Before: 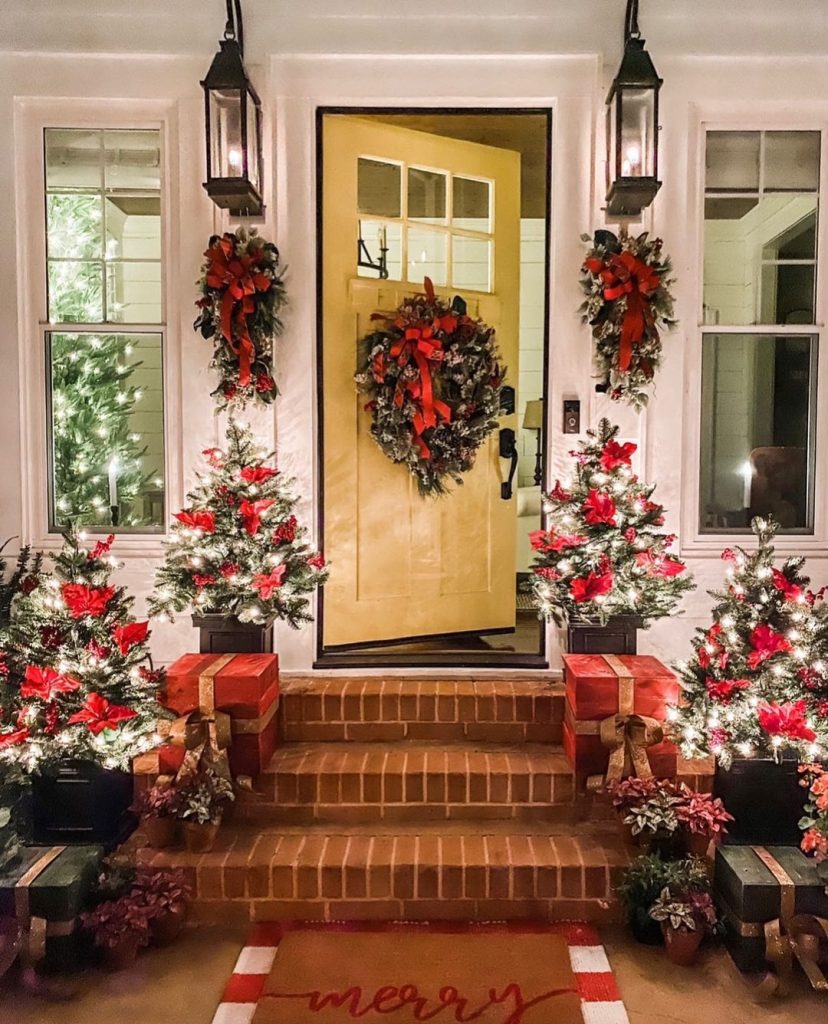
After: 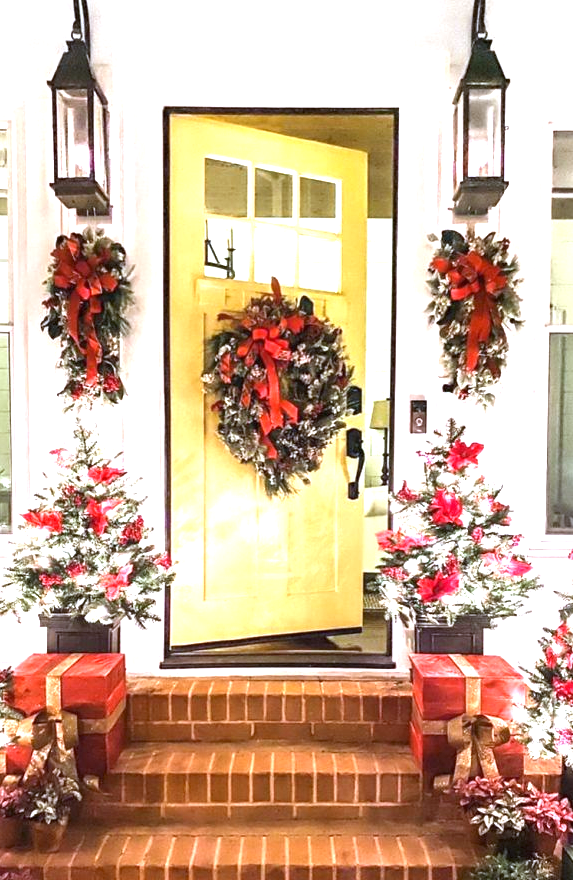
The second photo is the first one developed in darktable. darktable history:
base curve: exposure shift 0, preserve colors none
exposure: black level correction 0, exposure 1.45 EV, compensate exposure bias true, compensate highlight preservation false
crop: left 18.479%, right 12.2%, bottom 13.971%
white balance: red 0.926, green 1.003, blue 1.133
